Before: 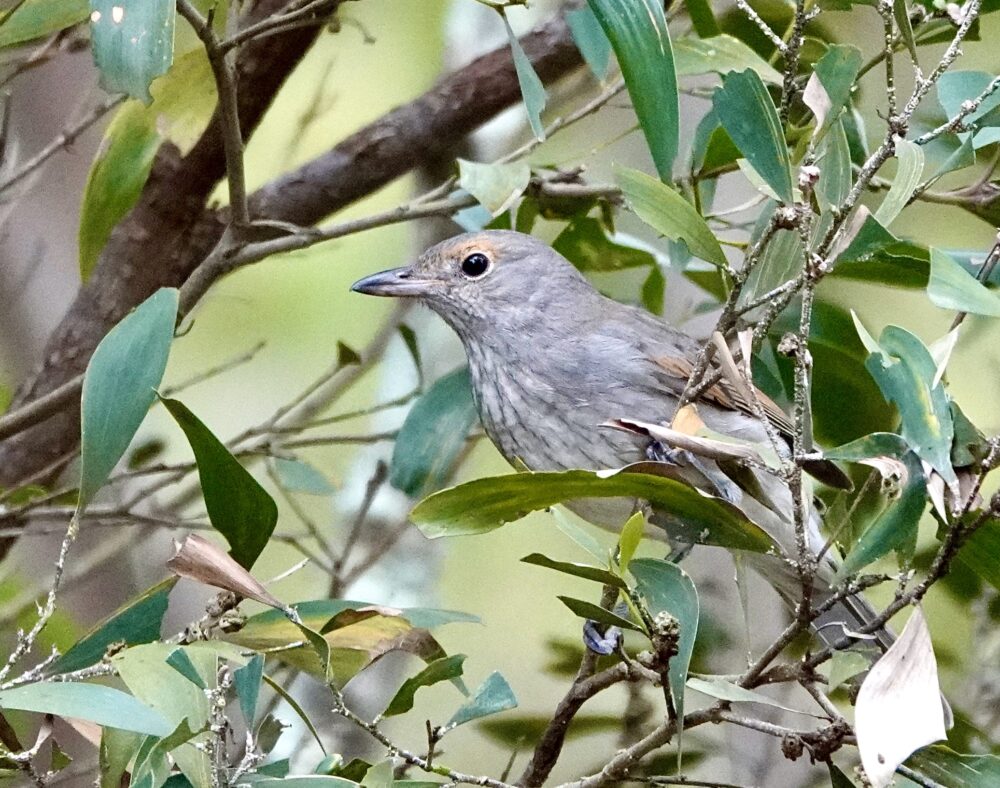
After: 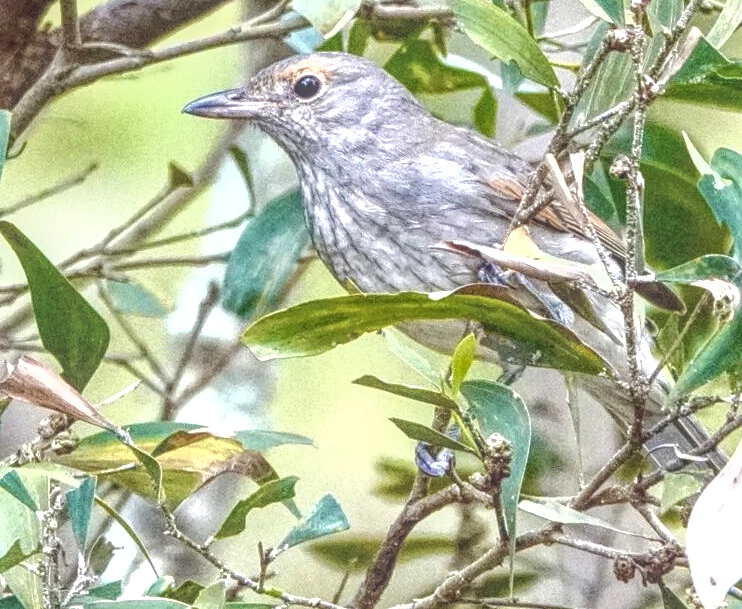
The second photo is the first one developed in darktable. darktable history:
exposure: black level correction -0.002, exposure 0.708 EV, compensate exposure bias true, compensate highlight preservation false
local contrast: highlights 20%, shadows 23%, detail 200%, midtone range 0.2
crop: left 16.864%, top 22.686%, right 8.902%
